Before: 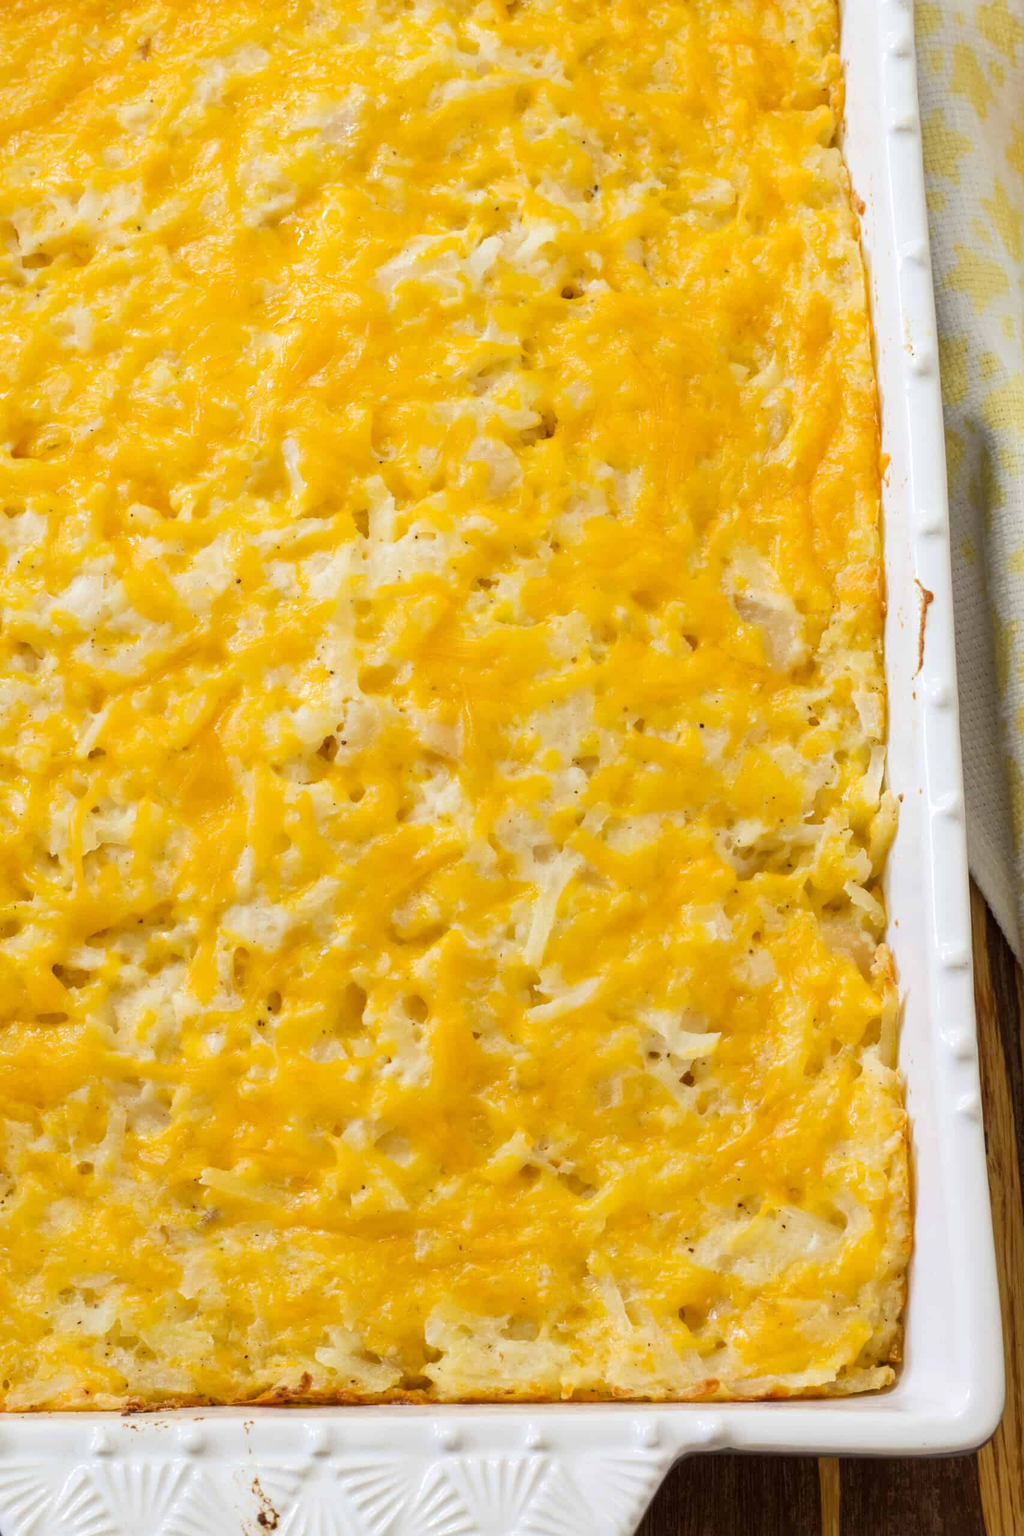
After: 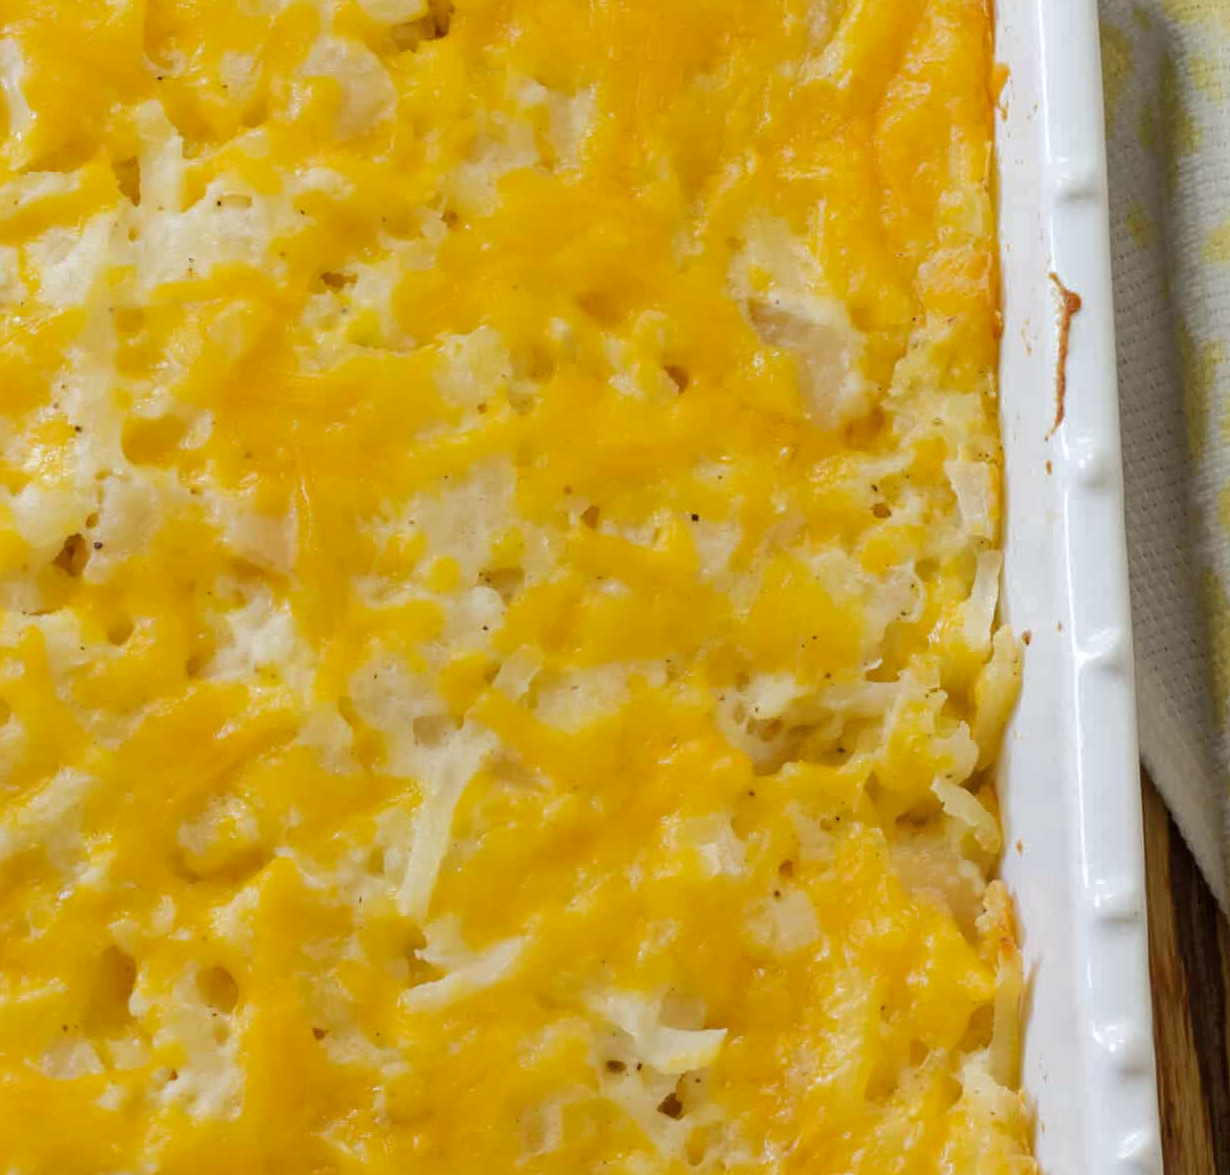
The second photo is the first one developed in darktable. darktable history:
tone curve: curves: ch0 [(0, 0) (0.003, 0.003) (0.011, 0.011) (0.025, 0.025) (0.044, 0.044) (0.069, 0.068) (0.1, 0.098) (0.136, 0.134) (0.177, 0.175) (0.224, 0.221) (0.277, 0.273) (0.335, 0.33) (0.399, 0.393) (0.468, 0.461) (0.543, 0.546) (0.623, 0.625) (0.709, 0.711) (0.801, 0.802) (0.898, 0.898) (1, 1)], preserve colors none
rgb curve: curves: ch0 [(0, 0) (0.175, 0.154) (0.785, 0.663) (1, 1)]
white balance: red 0.986, blue 1.01
crop and rotate: left 27.938%, top 27.046%, bottom 27.046%
